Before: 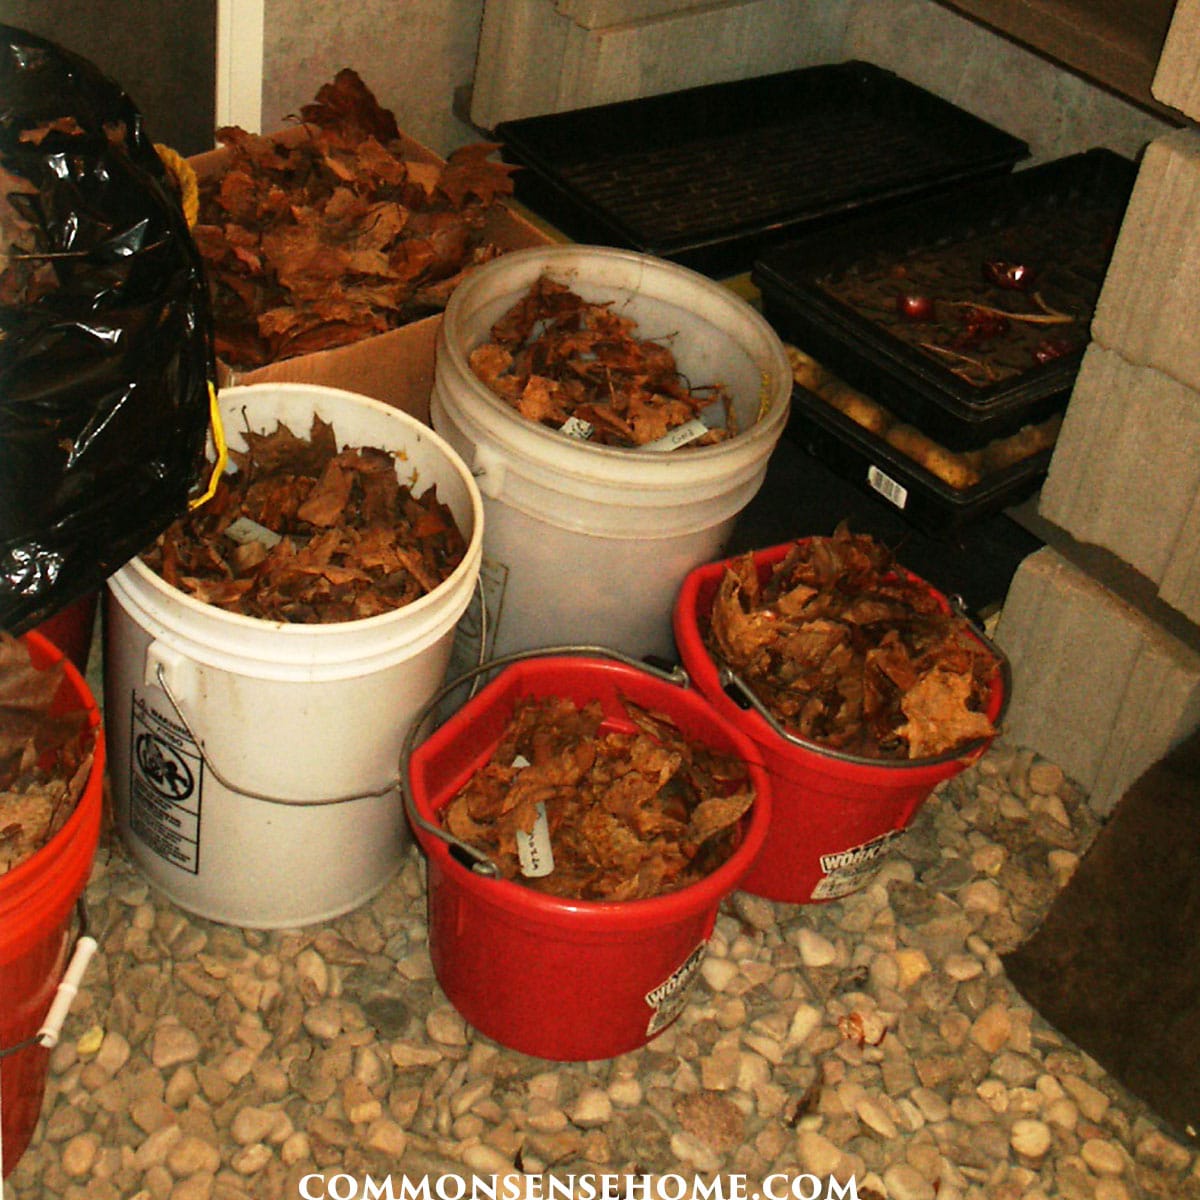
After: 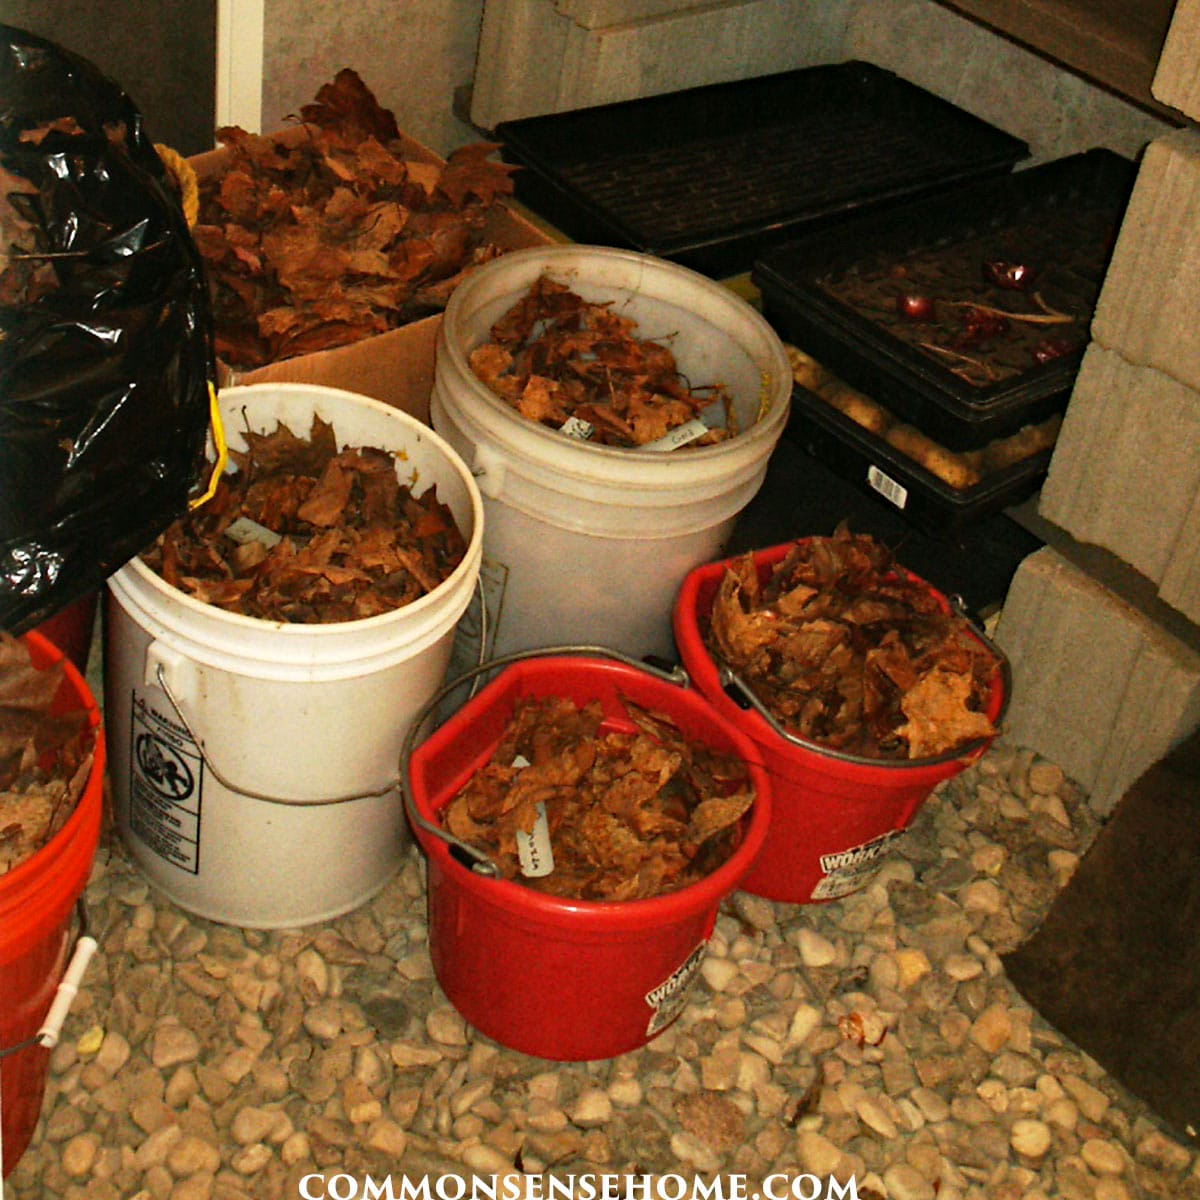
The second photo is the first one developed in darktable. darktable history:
haze removal: compatibility mode true, adaptive false
shadows and highlights: radius 108.52, shadows 23.73, highlights -59.32, low approximation 0.01, soften with gaussian
